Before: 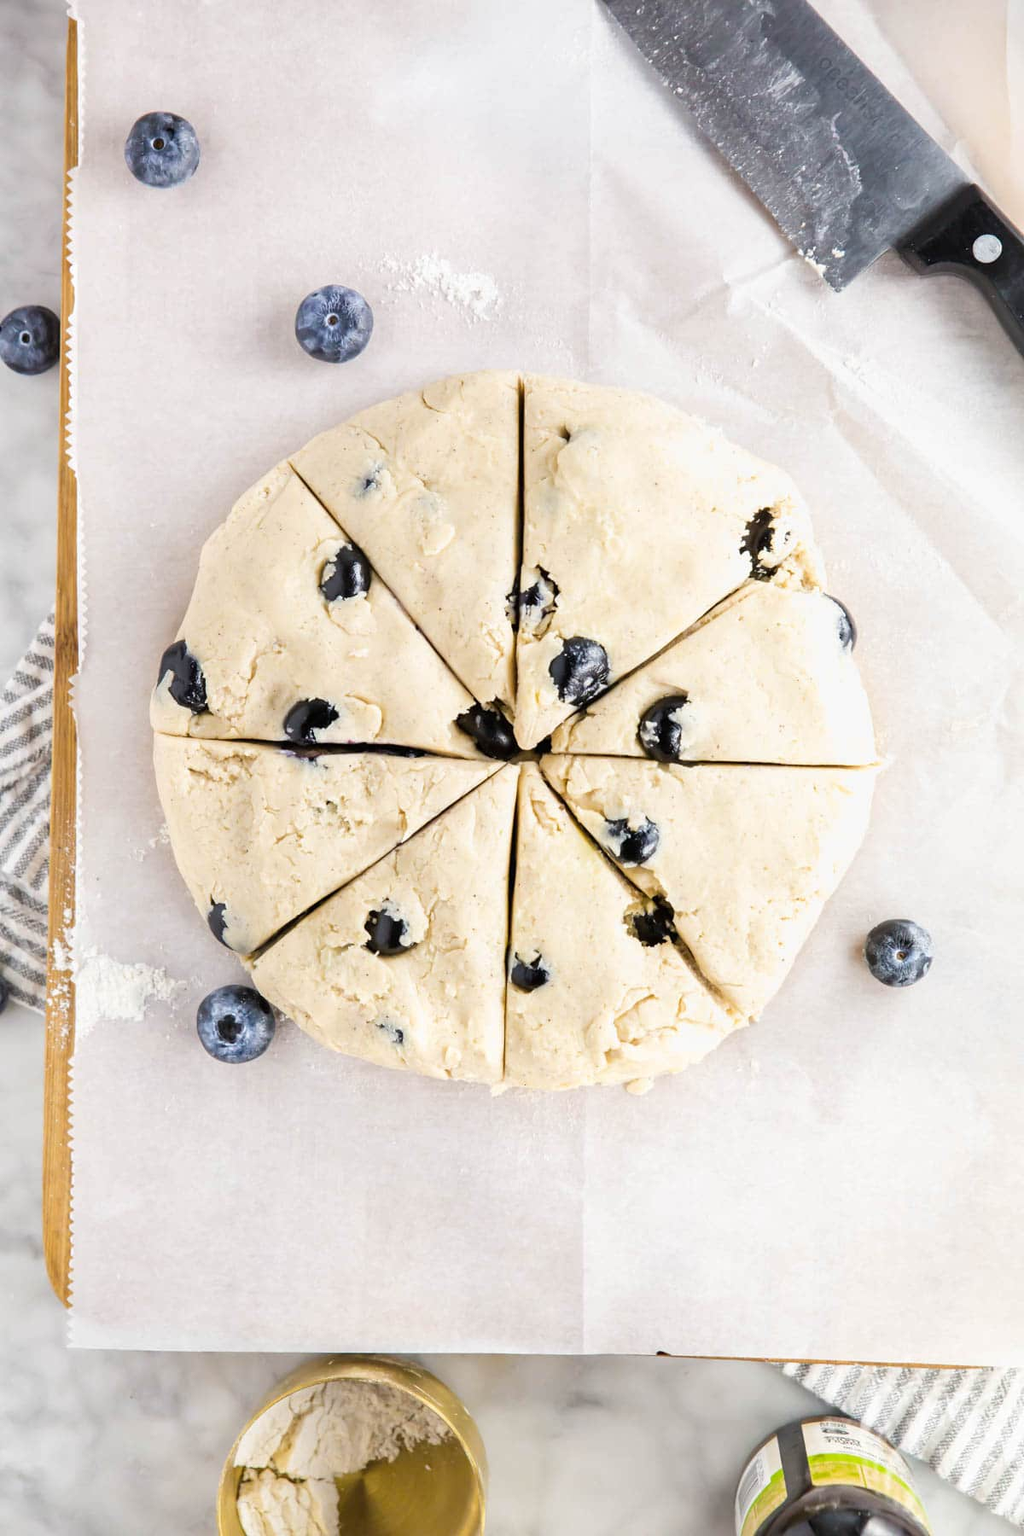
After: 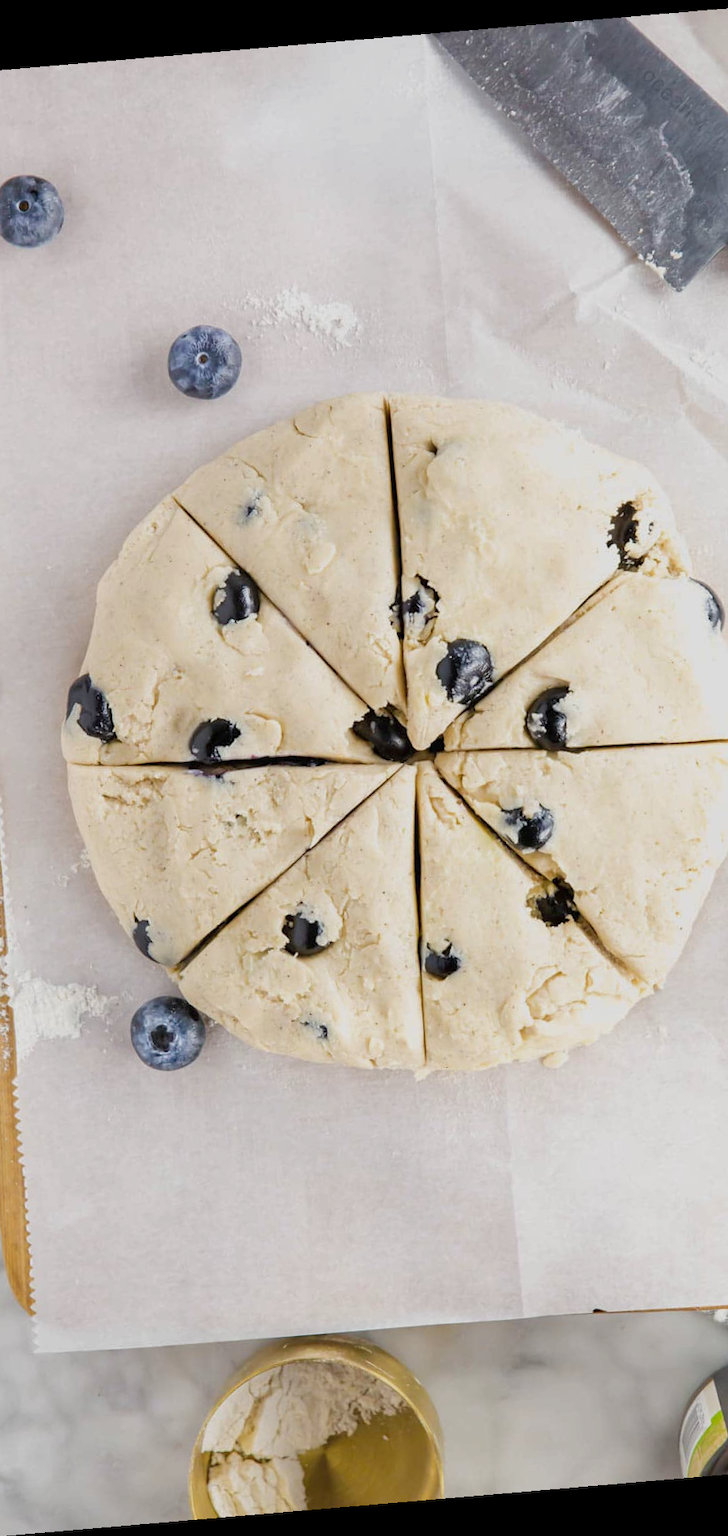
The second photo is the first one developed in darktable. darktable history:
crop and rotate: left 12.673%, right 20.66%
tone equalizer: -8 EV 0.25 EV, -7 EV 0.417 EV, -6 EV 0.417 EV, -5 EV 0.25 EV, -3 EV -0.25 EV, -2 EV -0.417 EV, -1 EV -0.417 EV, +0 EV -0.25 EV, edges refinement/feathering 500, mask exposure compensation -1.57 EV, preserve details guided filter
rotate and perspective: rotation -4.86°, automatic cropping off
